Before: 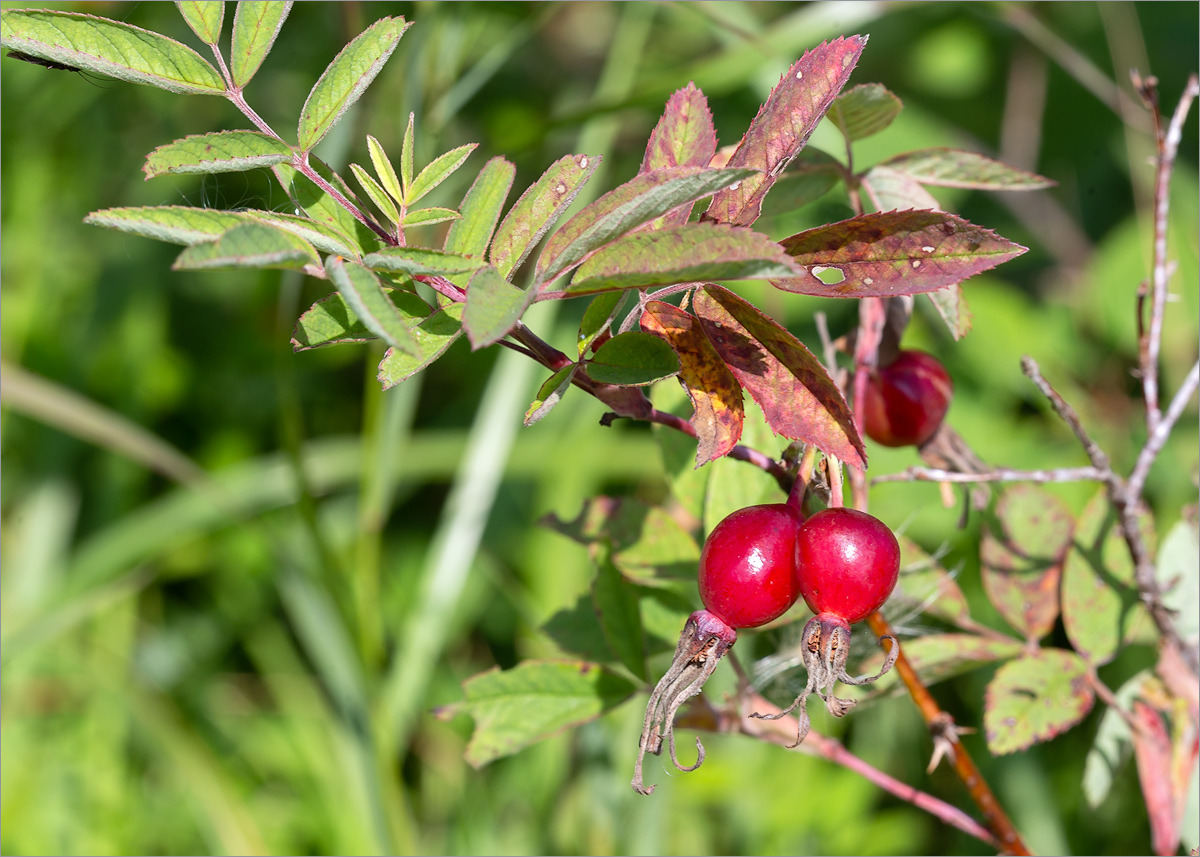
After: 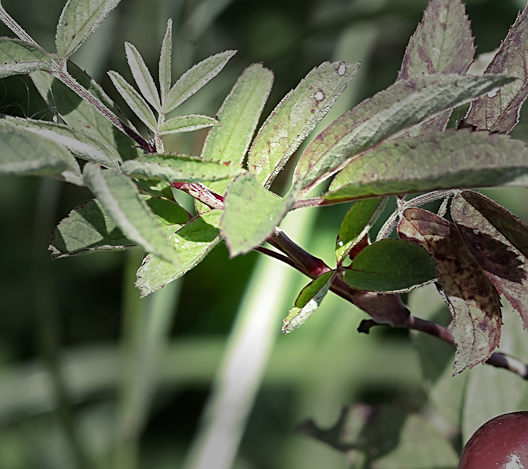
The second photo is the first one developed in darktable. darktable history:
split-toning: shadows › hue 290.82°, shadows › saturation 0.34, highlights › saturation 0.38, balance 0, compress 50%
crop: left 20.248%, top 10.86%, right 35.675%, bottom 34.321%
vignetting: fall-off start 31.28%, fall-off radius 34.64%, brightness -0.575
sharpen: on, module defaults
white balance: red 0.924, blue 1.095
tone equalizer: -8 EV -0.417 EV, -7 EV -0.389 EV, -6 EV -0.333 EV, -5 EV -0.222 EV, -3 EV 0.222 EV, -2 EV 0.333 EV, -1 EV 0.389 EV, +0 EV 0.417 EV, edges refinement/feathering 500, mask exposure compensation -1.57 EV, preserve details no
